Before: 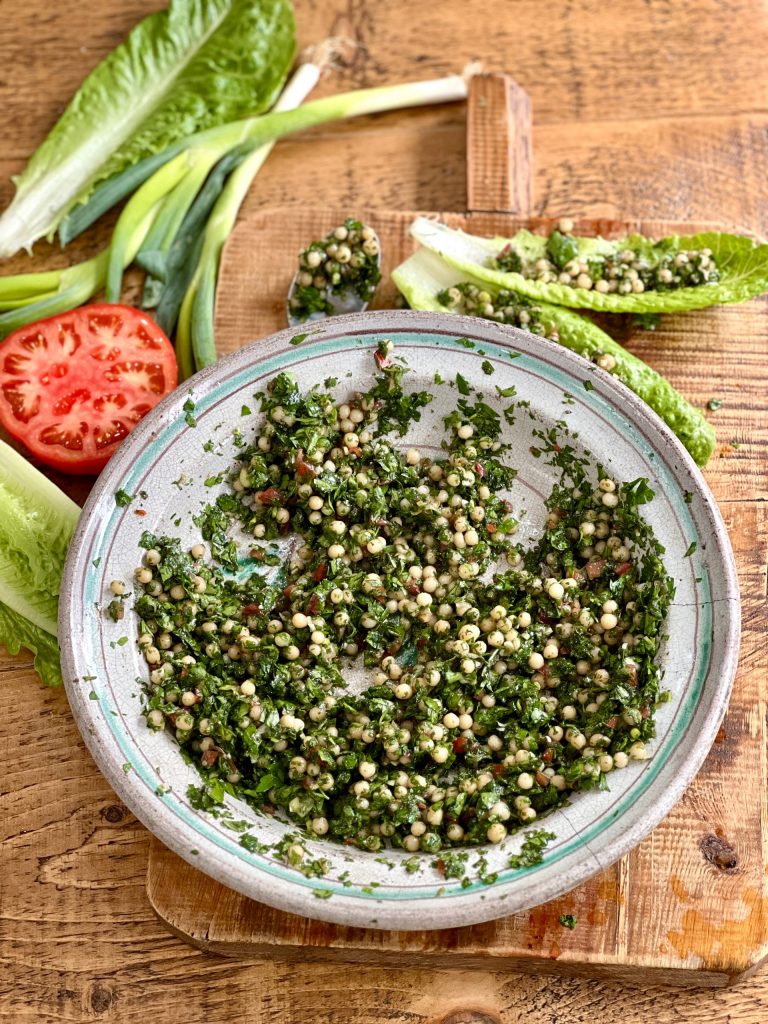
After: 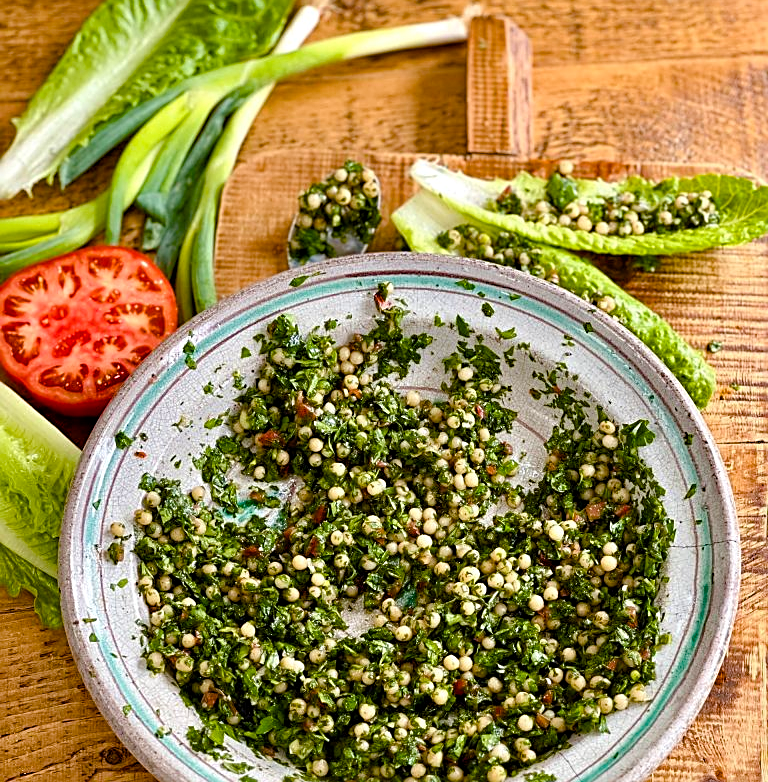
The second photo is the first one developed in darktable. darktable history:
crop: top 5.705%, bottom 17.866%
haze removal: compatibility mode true, adaptive false
color balance rgb: perceptual saturation grading › global saturation 20%, perceptual saturation grading › highlights -14.045%, perceptual saturation grading › shadows 50.06%, global vibrance 20%
sharpen: on, module defaults
